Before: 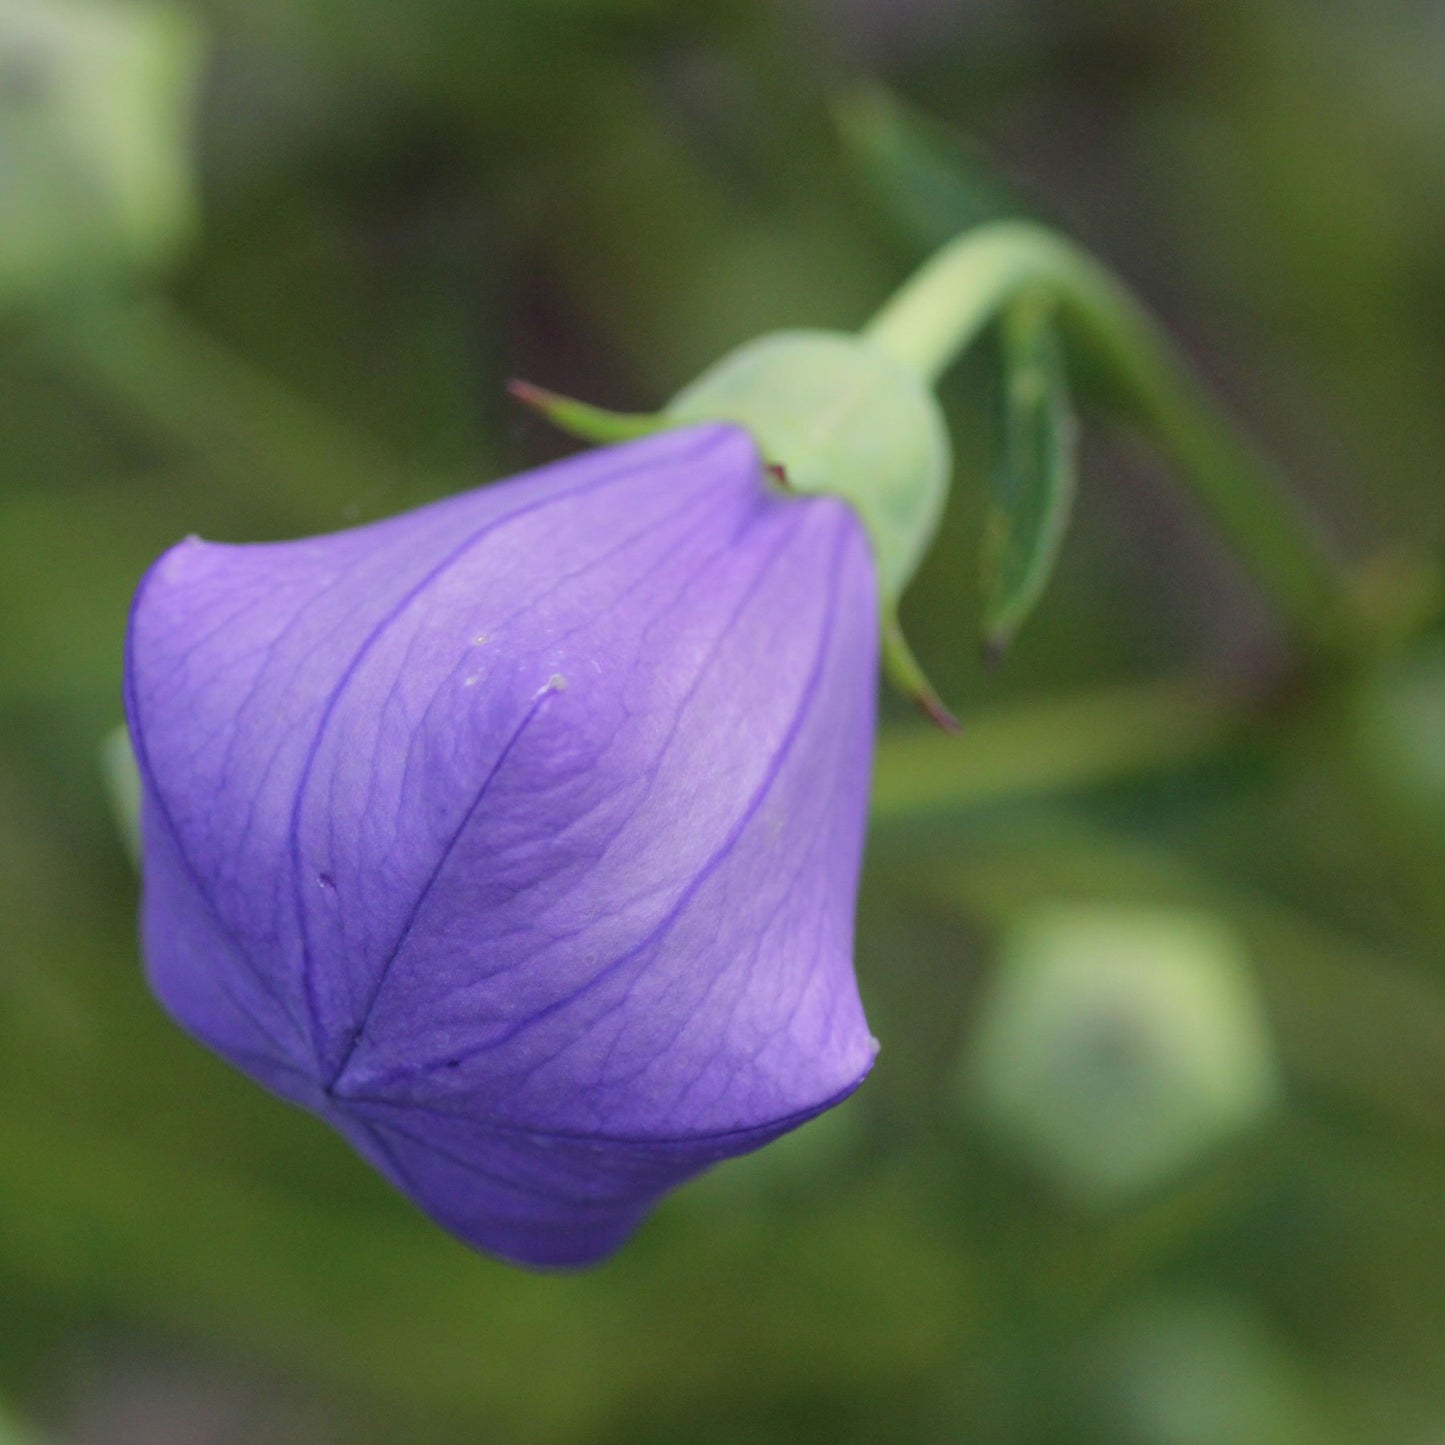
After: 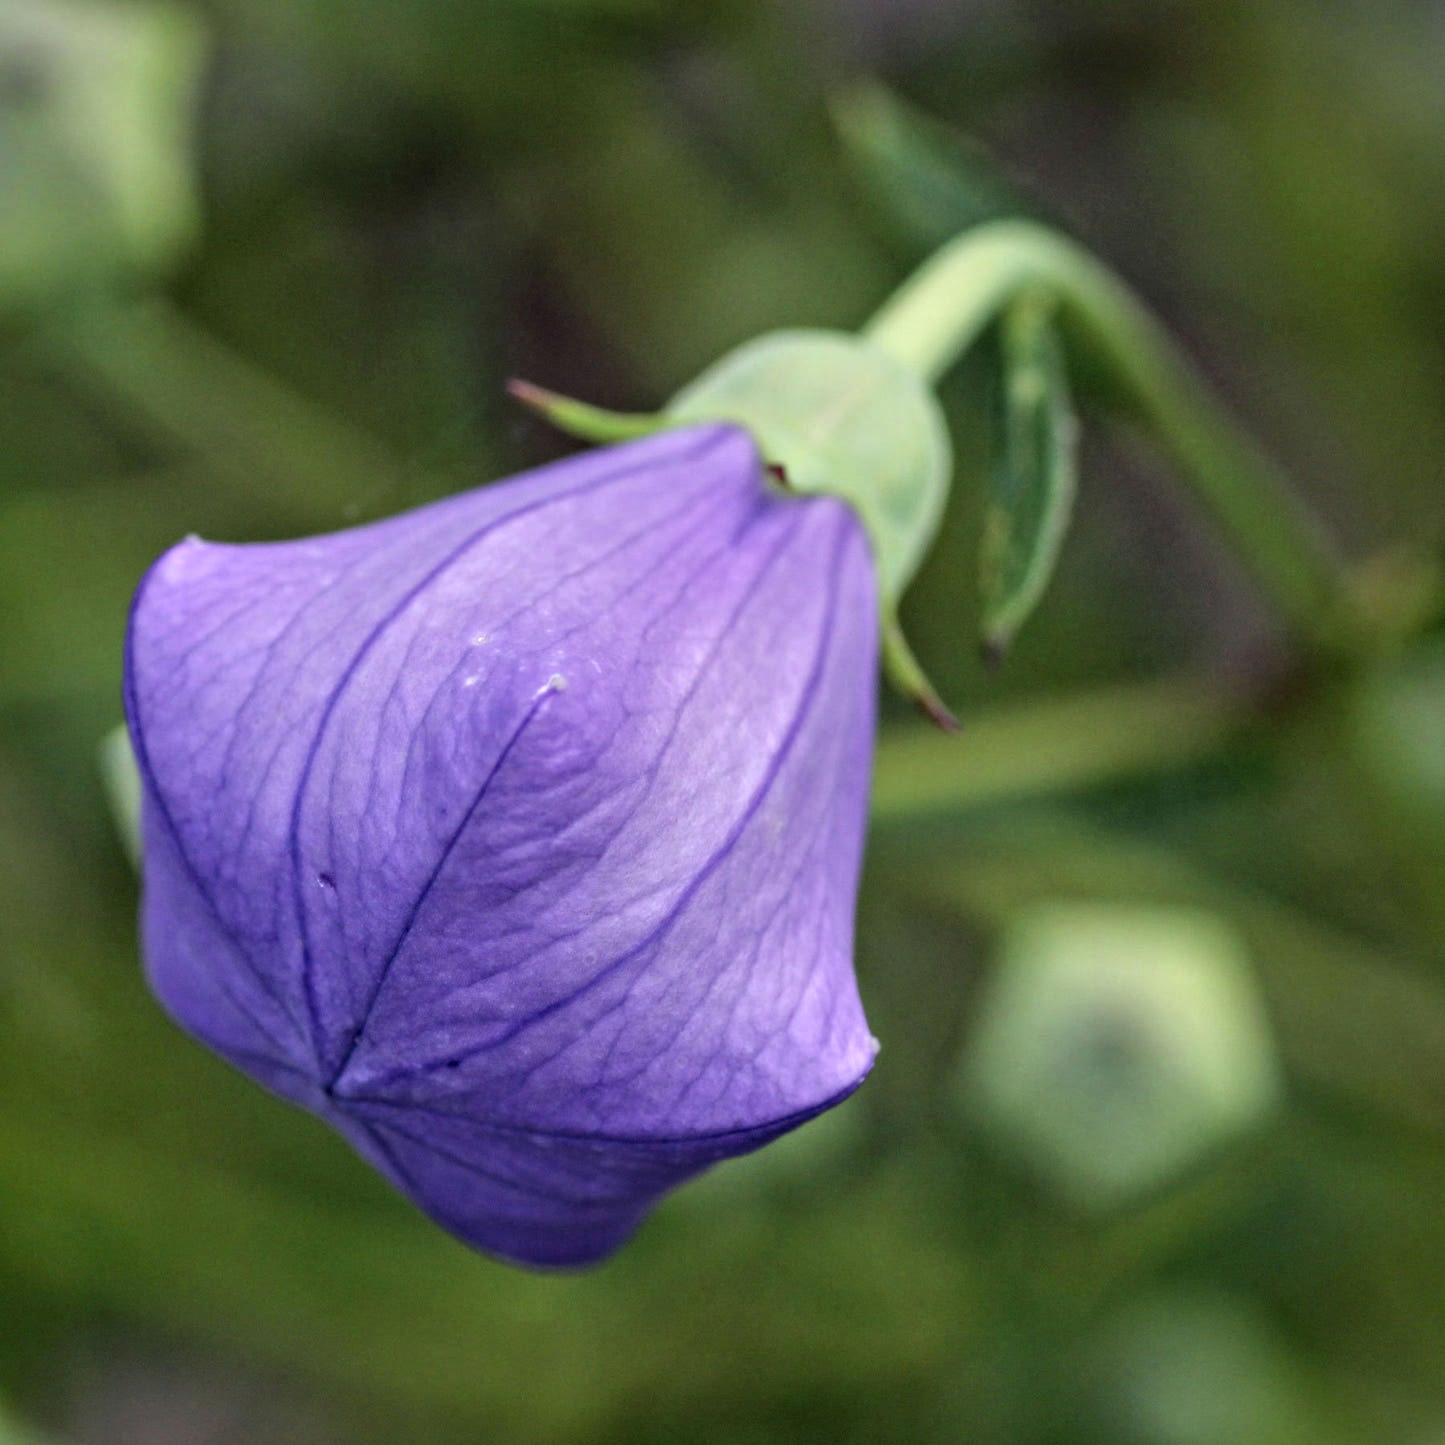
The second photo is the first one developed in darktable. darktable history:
vignetting: brightness -0.233, saturation 0.141
white balance: emerald 1
local contrast: on, module defaults
contrast equalizer: y [[0.511, 0.558, 0.631, 0.632, 0.559, 0.512], [0.5 ×6], [0.507, 0.559, 0.627, 0.644, 0.647, 0.647], [0 ×6], [0 ×6]]
